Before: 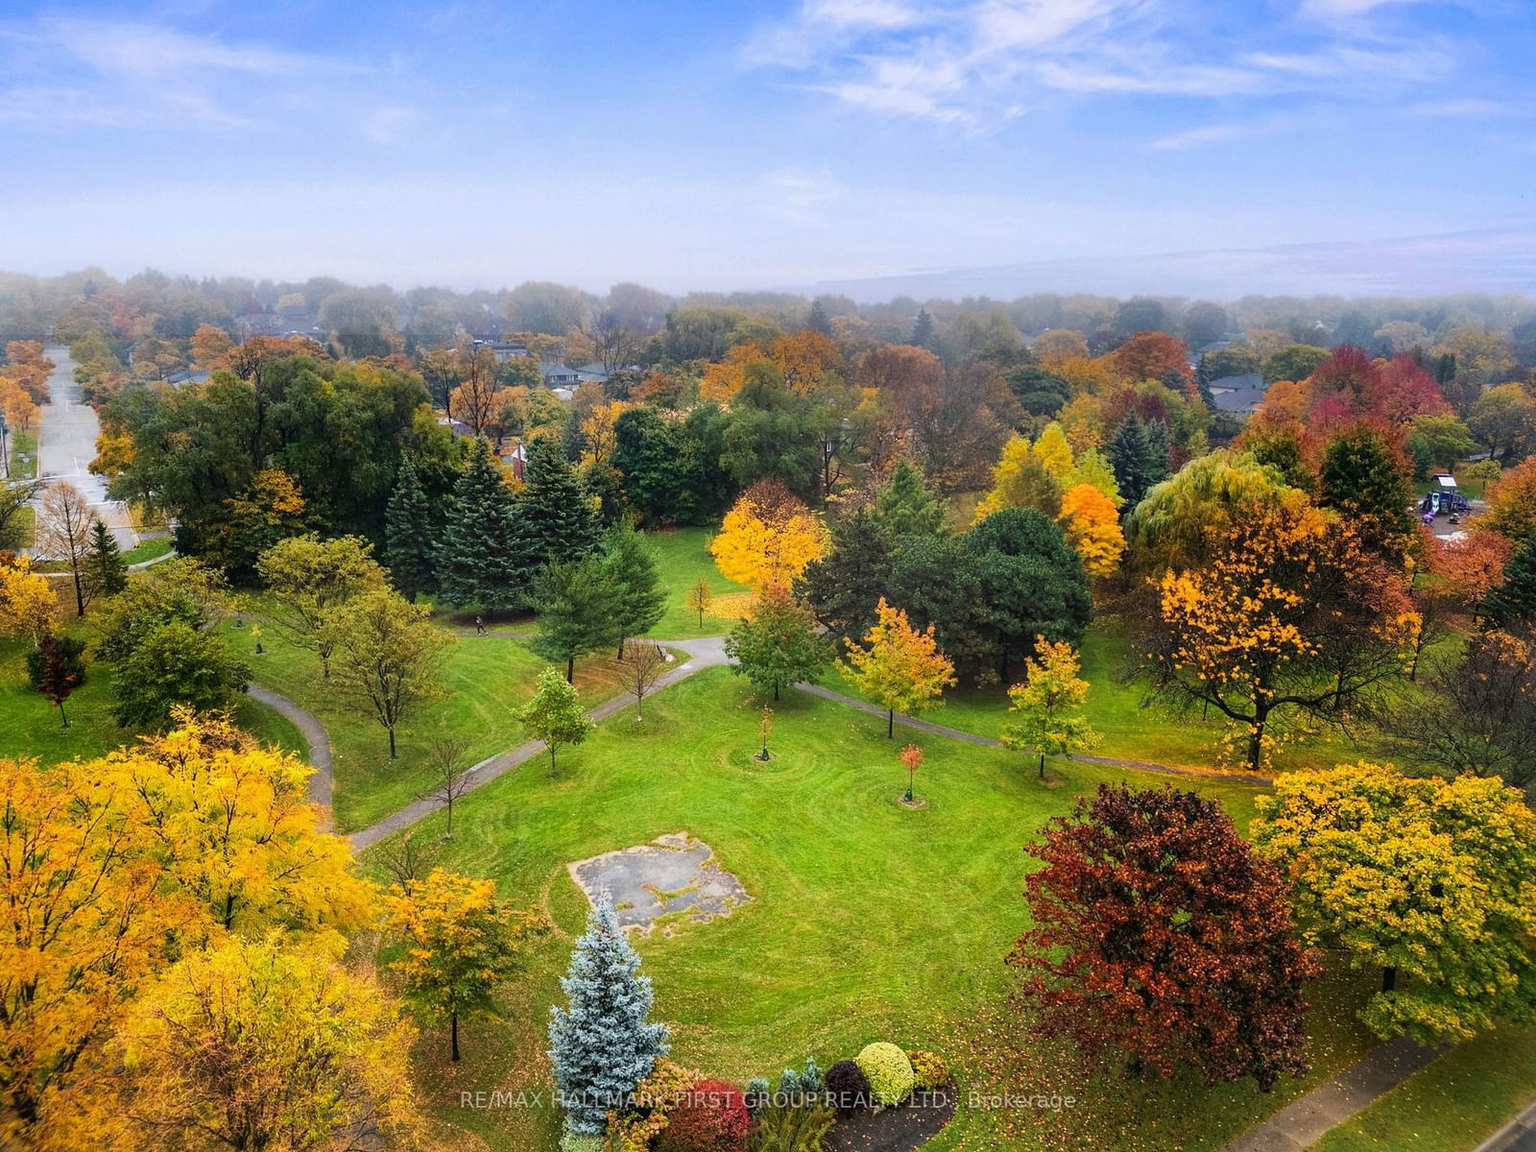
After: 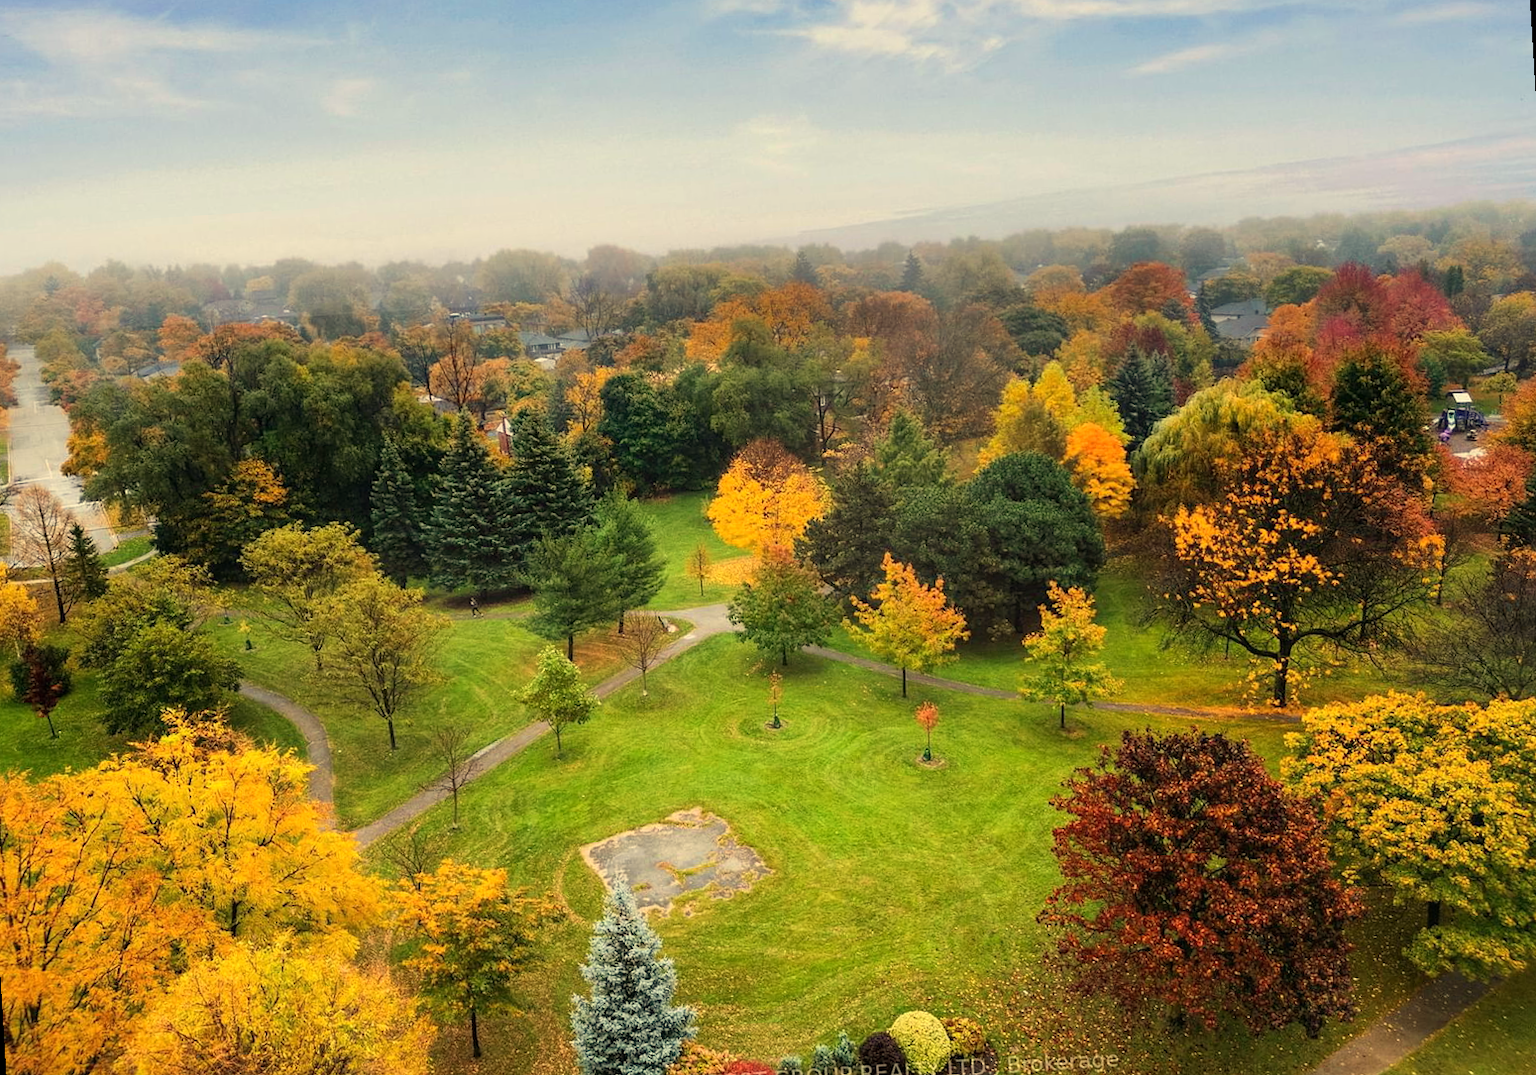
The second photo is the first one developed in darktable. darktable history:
white balance: red 1.08, blue 0.791
rotate and perspective: rotation -3.52°, crop left 0.036, crop right 0.964, crop top 0.081, crop bottom 0.919
